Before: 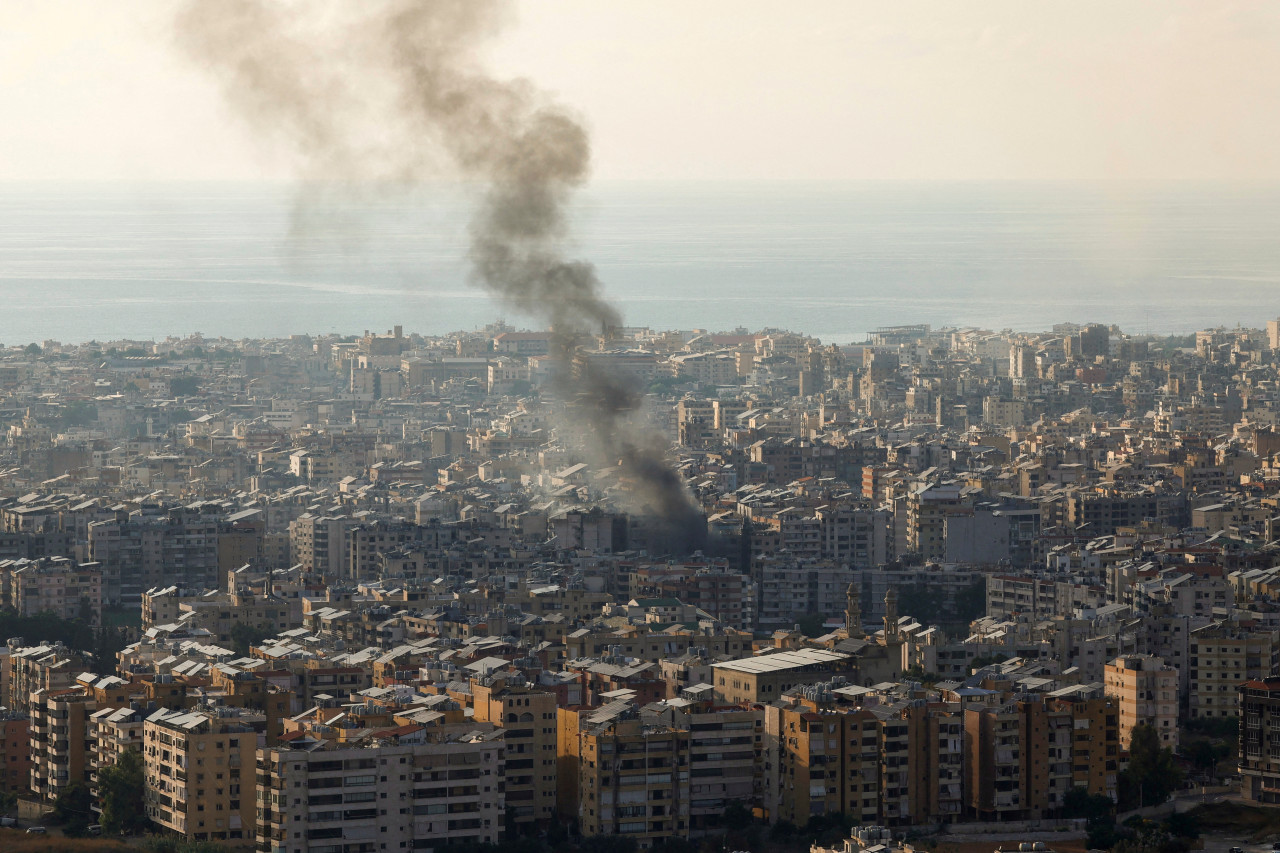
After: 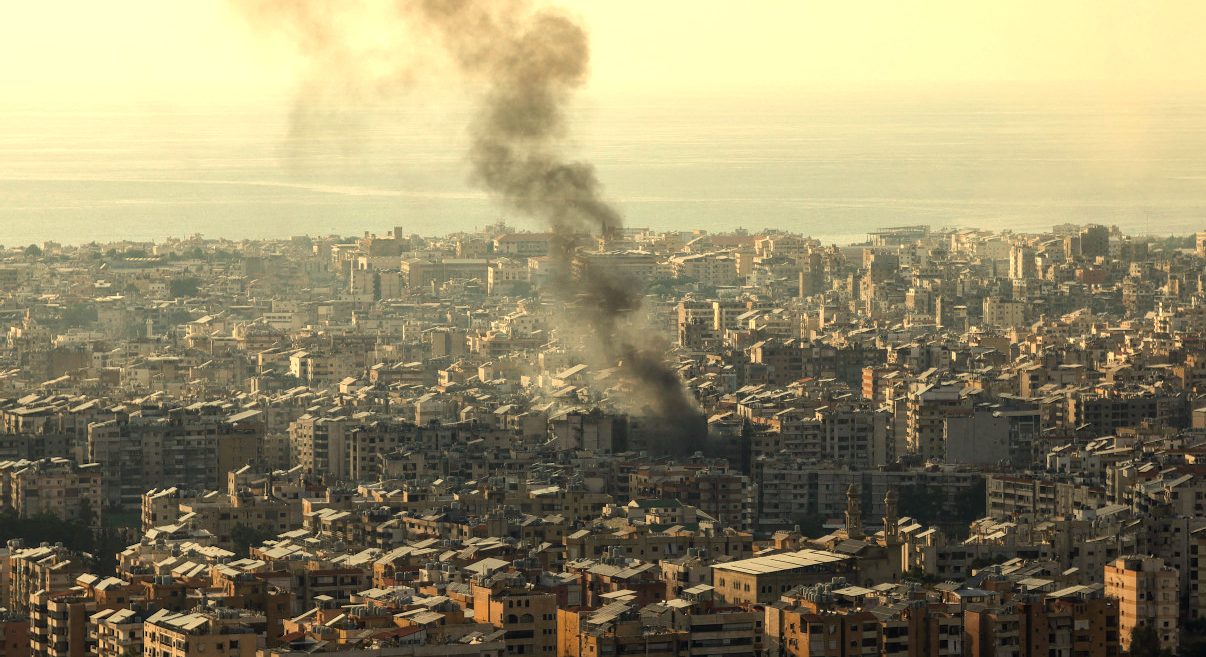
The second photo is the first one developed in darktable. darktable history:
local contrast: detail 110%
white balance: red 1.08, blue 0.791
tone equalizer: -8 EV -0.417 EV, -7 EV -0.389 EV, -6 EV -0.333 EV, -5 EV -0.222 EV, -3 EV 0.222 EV, -2 EV 0.333 EV, -1 EV 0.389 EV, +0 EV 0.417 EV, edges refinement/feathering 500, mask exposure compensation -1.57 EV, preserve details no
crop and rotate: angle 0.03°, top 11.643%, right 5.651%, bottom 11.189%
